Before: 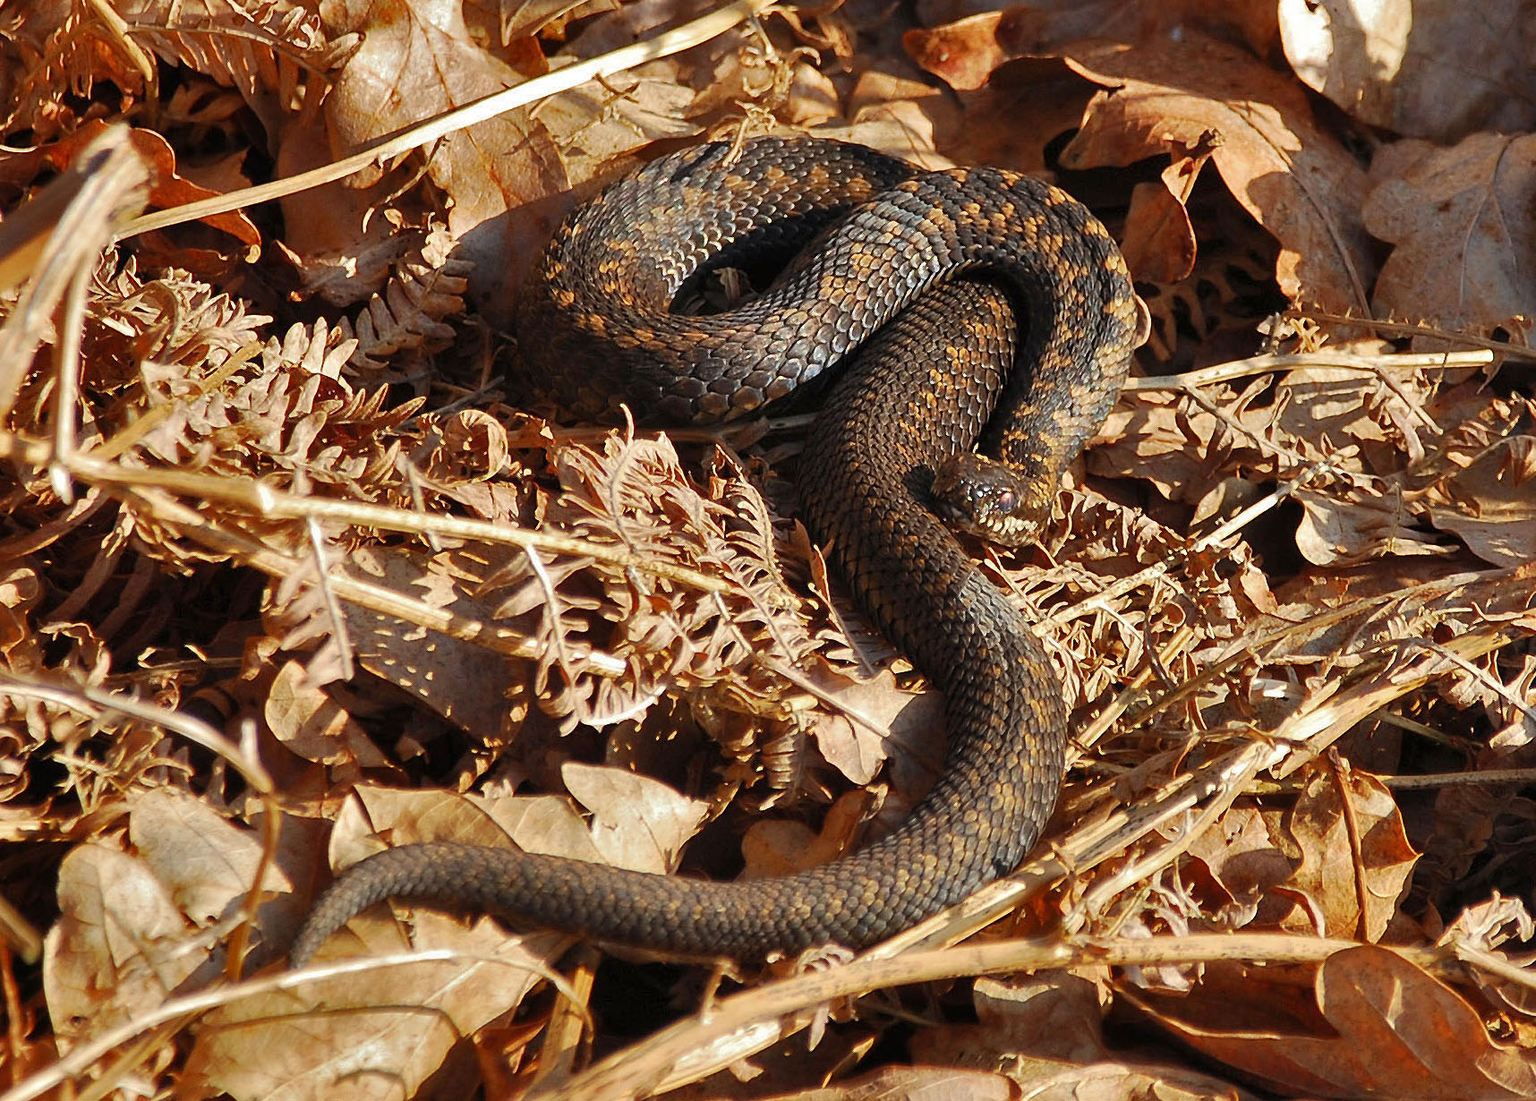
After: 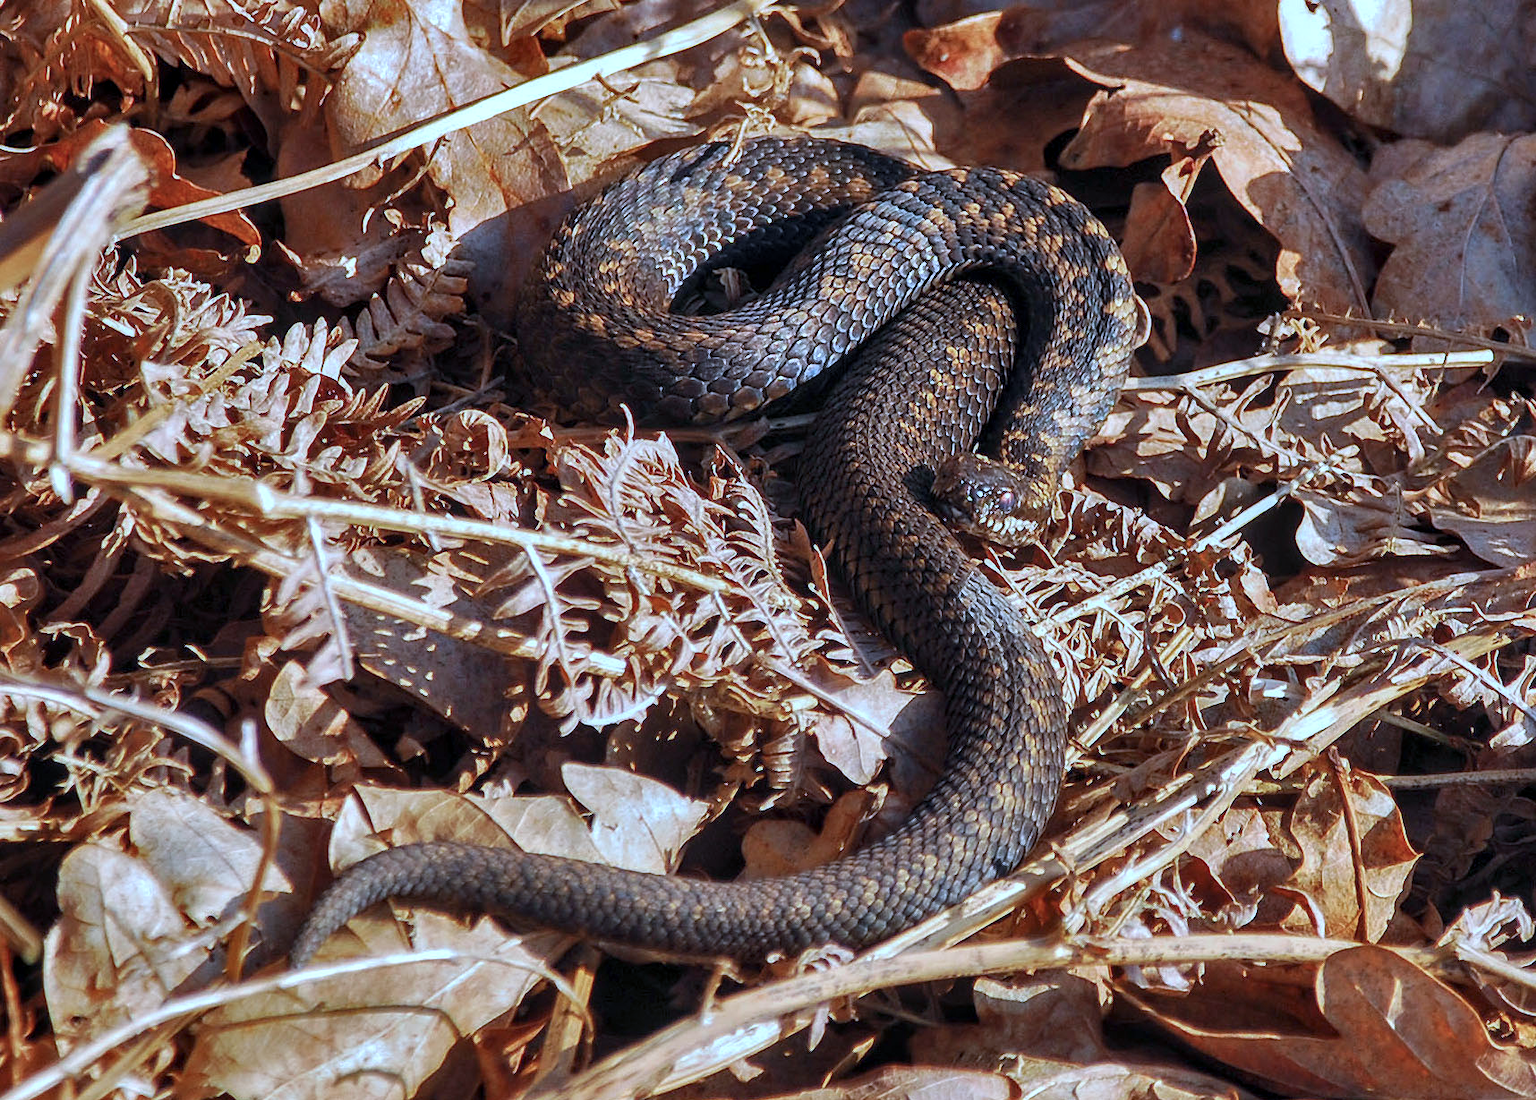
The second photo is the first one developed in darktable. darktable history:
color calibration: gray › normalize channels true, illuminant as shot in camera, adaptation linear Bradford (ICC v4), x 0.407, y 0.403, temperature 3528.28 K, gamut compression 0.007
local contrast: on, module defaults
